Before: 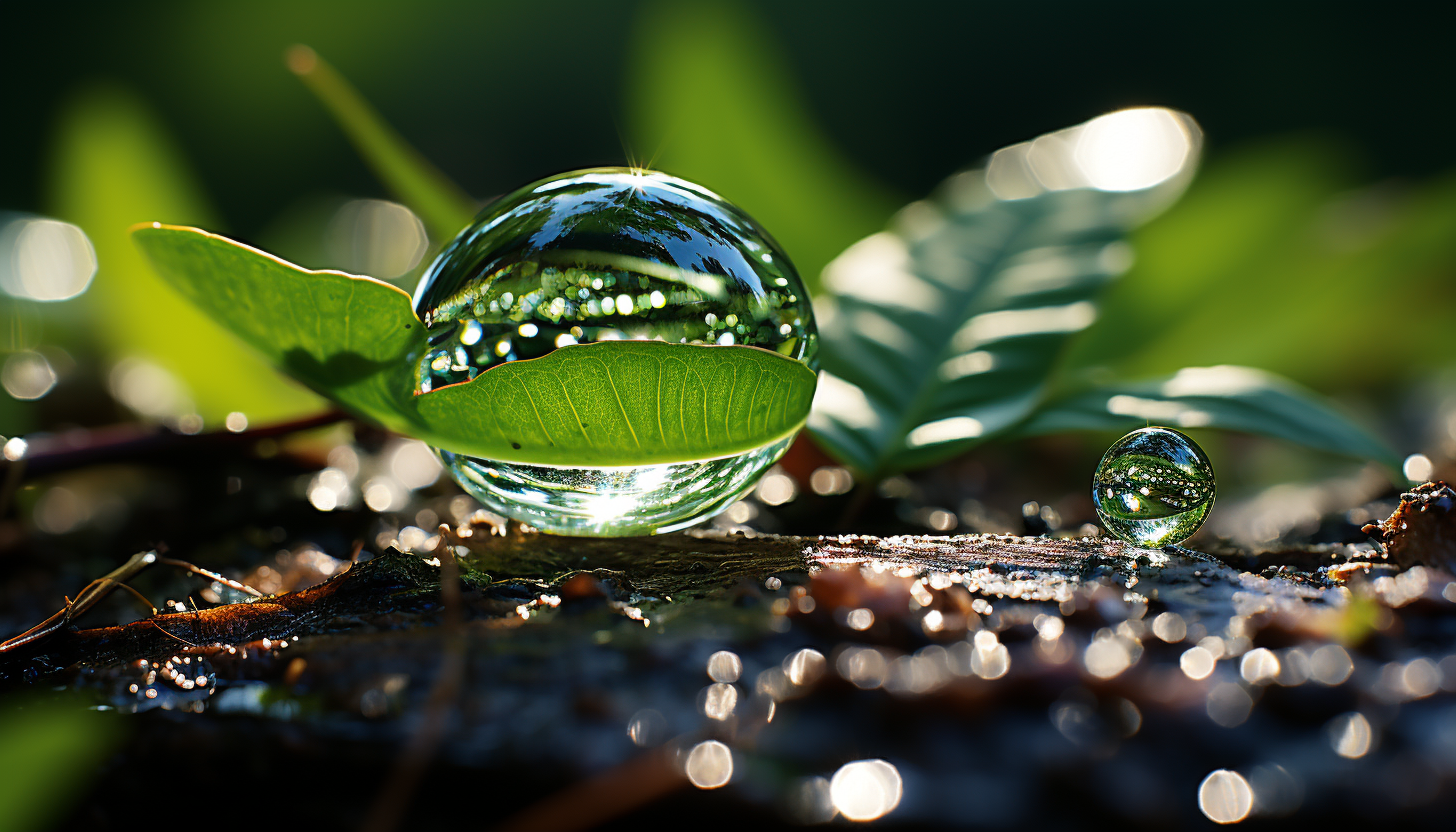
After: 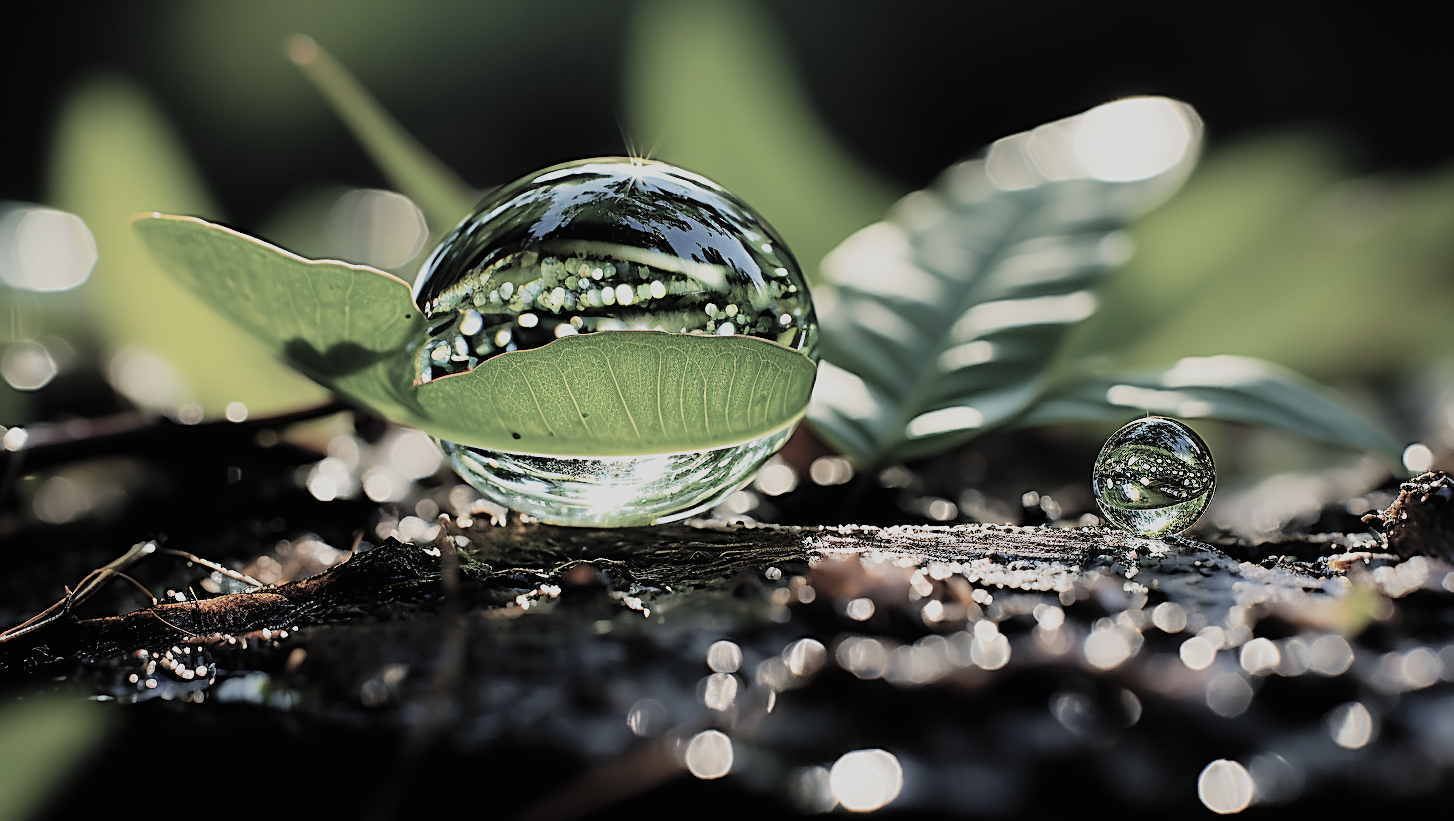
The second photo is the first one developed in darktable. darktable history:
filmic rgb: black relative exposure -7.15 EV, white relative exposure 5.37 EV, hardness 3.03
crop: top 1.313%, right 0.111%
sharpen: on, module defaults
contrast brightness saturation: brightness 0.187, saturation -0.496
